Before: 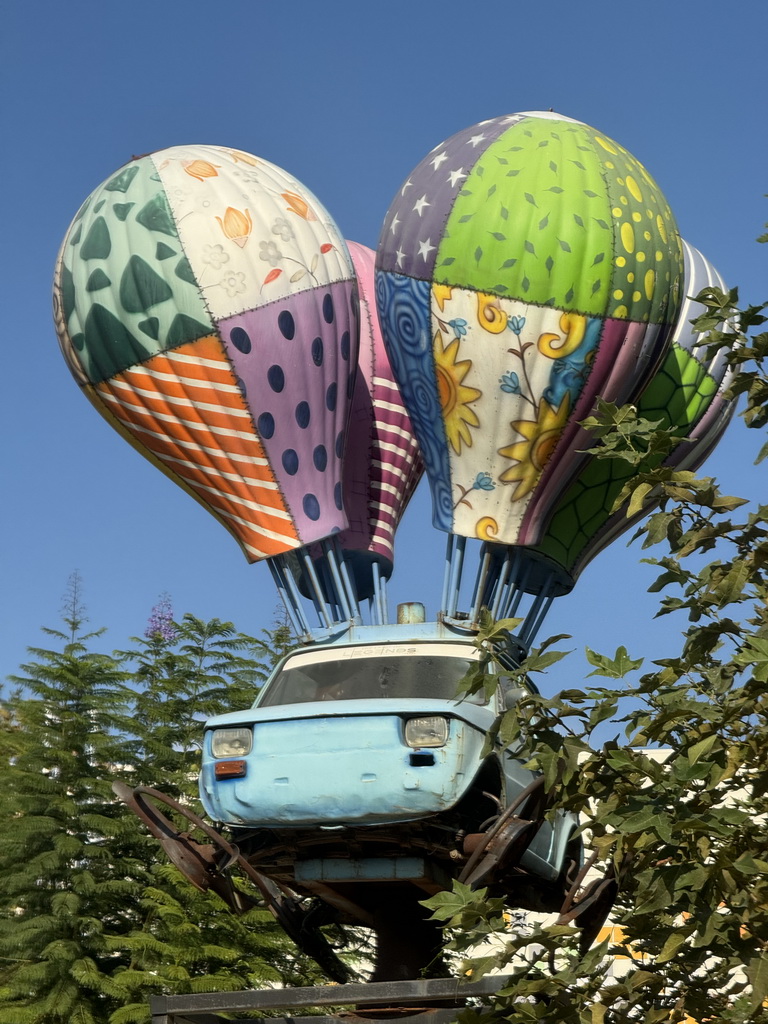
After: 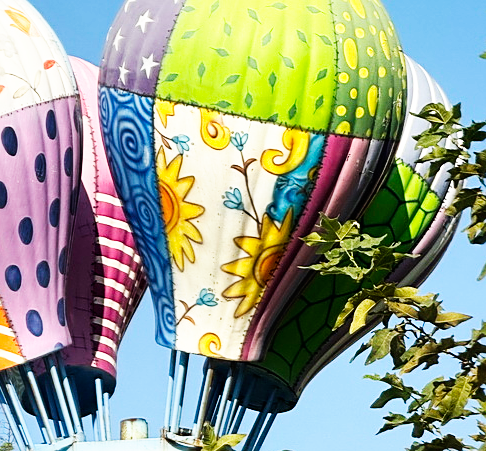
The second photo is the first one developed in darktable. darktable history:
base curve: curves: ch0 [(0, 0) (0.007, 0.004) (0.027, 0.03) (0.046, 0.07) (0.207, 0.54) (0.442, 0.872) (0.673, 0.972) (1, 1)], preserve colors none
crop: left 36.071%, top 18.02%, right 0.528%, bottom 37.893%
sharpen: on, module defaults
